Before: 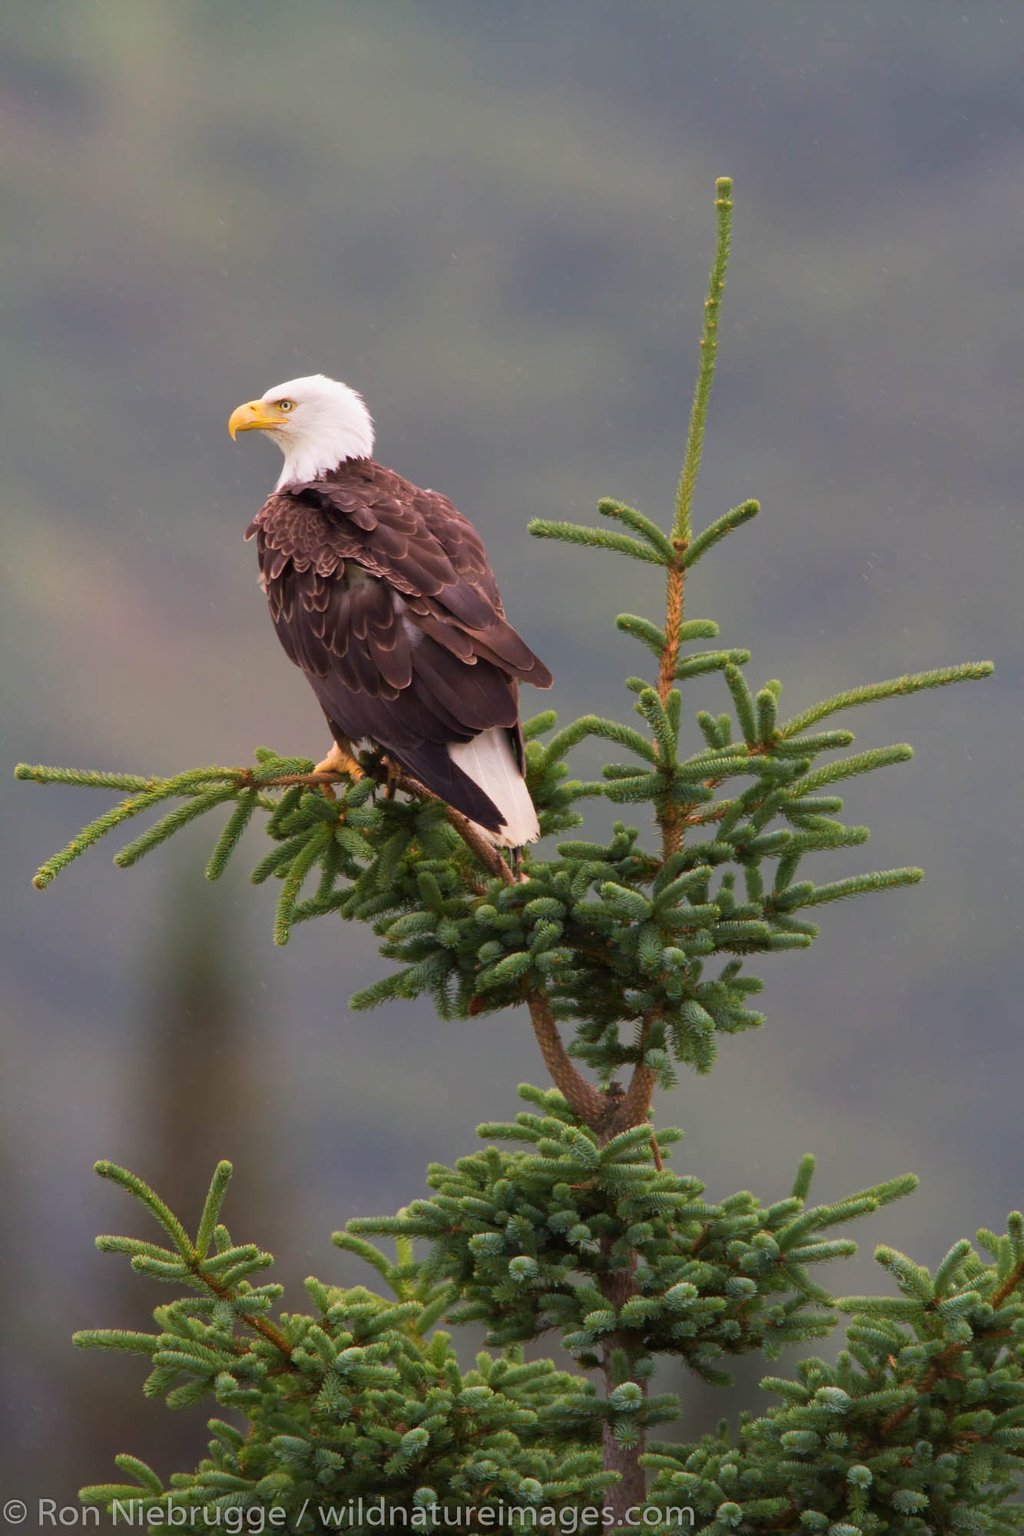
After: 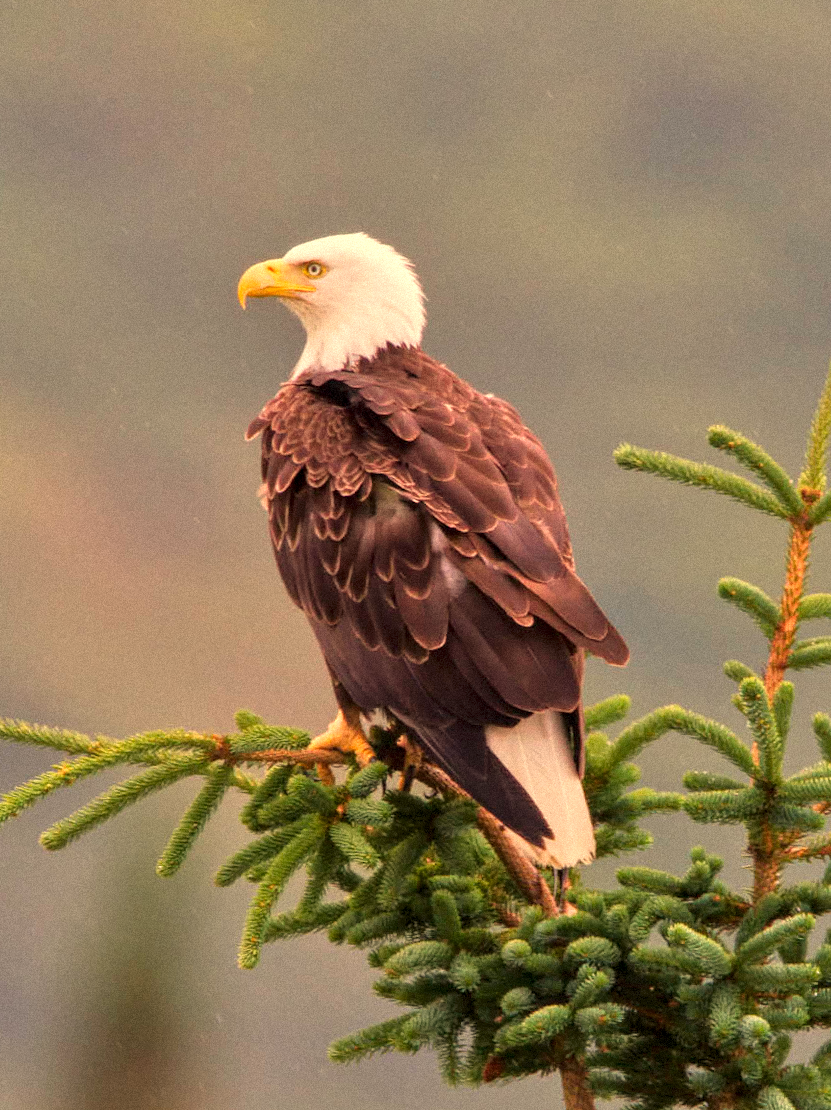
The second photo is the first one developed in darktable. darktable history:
local contrast: on, module defaults
crop and rotate: angle -4.99°, left 2.122%, top 6.945%, right 27.566%, bottom 30.519%
color contrast: green-magenta contrast 1.1, blue-yellow contrast 1.1, unbound 0
white balance: red 1.123, blue 0.83
grain: mid-tones bias 0%
tone equalizer: -8 EV 0.001 EV, -7 EV -0.004 EV, -6 EV 0.009 EV, -5 EV 0.032 EV, -4 EV 0.276 EV, -3 EV 0.644 EV, -2 EV 0.584 EV, -1 EV 0.187 EV, +0 EV 0.024 EV
